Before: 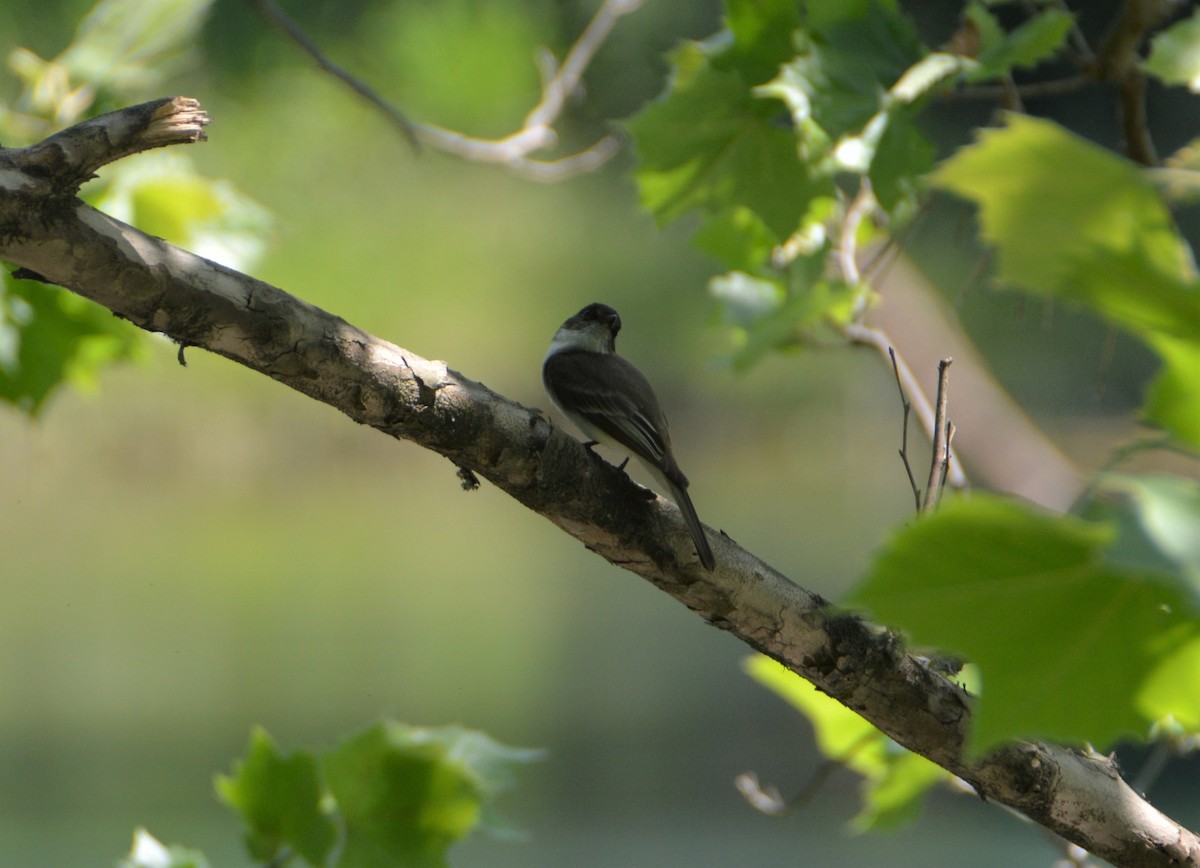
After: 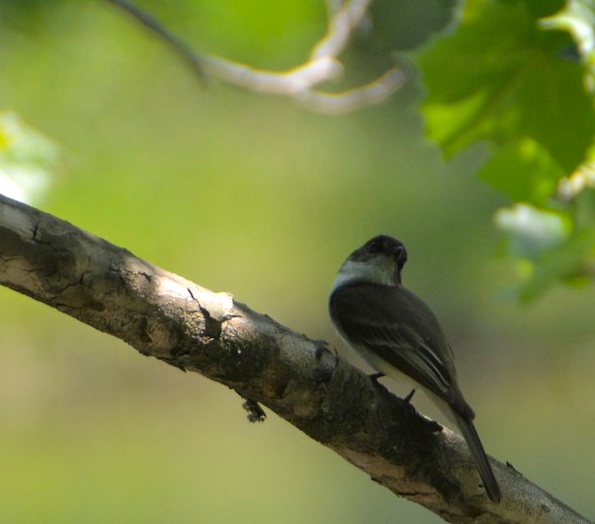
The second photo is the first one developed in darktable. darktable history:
crop: left 17.898%, top 7.879%, right 32.459%, bottom 31.672%
color balance rgb: linear chroma grading › global chroma 14.839%, perceptual saturation grading › global saturation 2.548%, perceptual brilliance grading › global brilliance 2.967%
